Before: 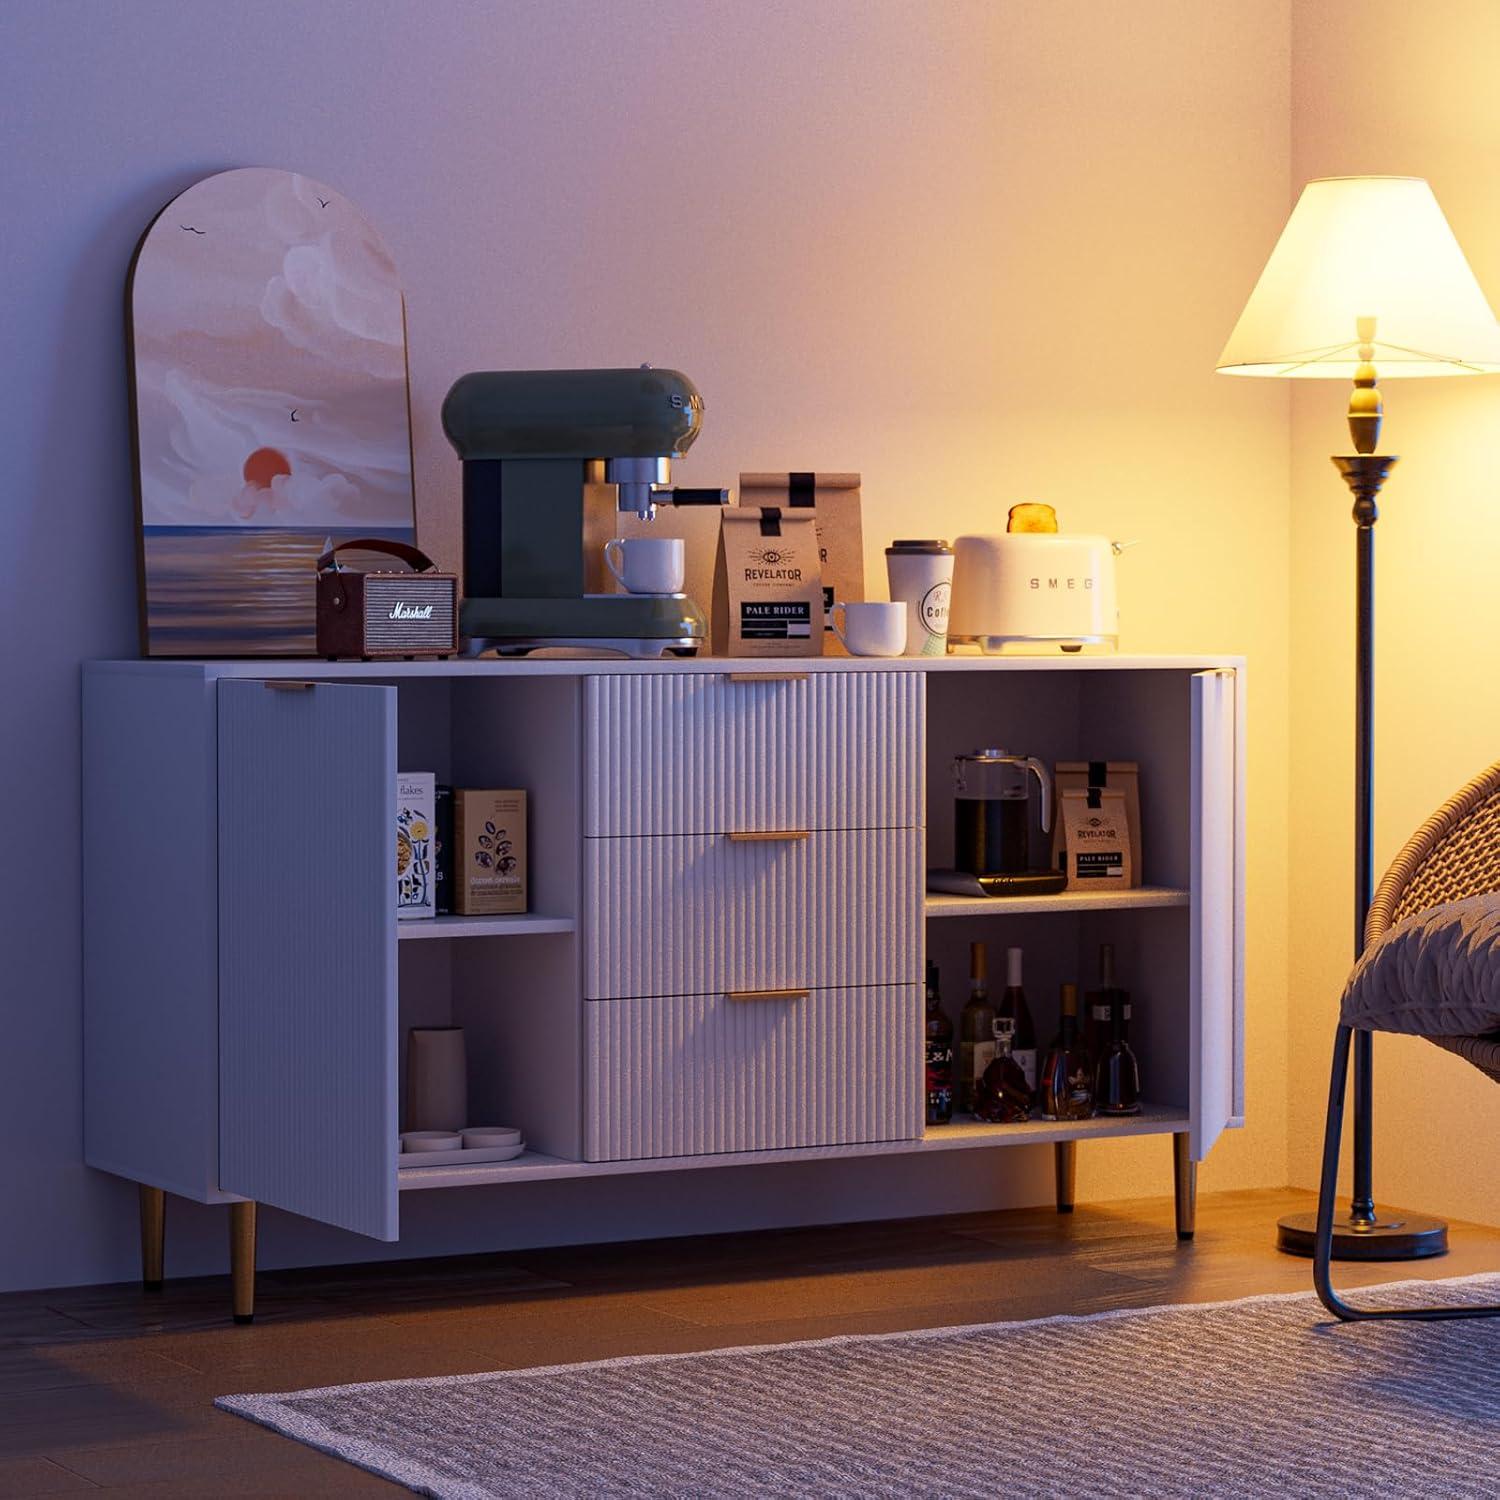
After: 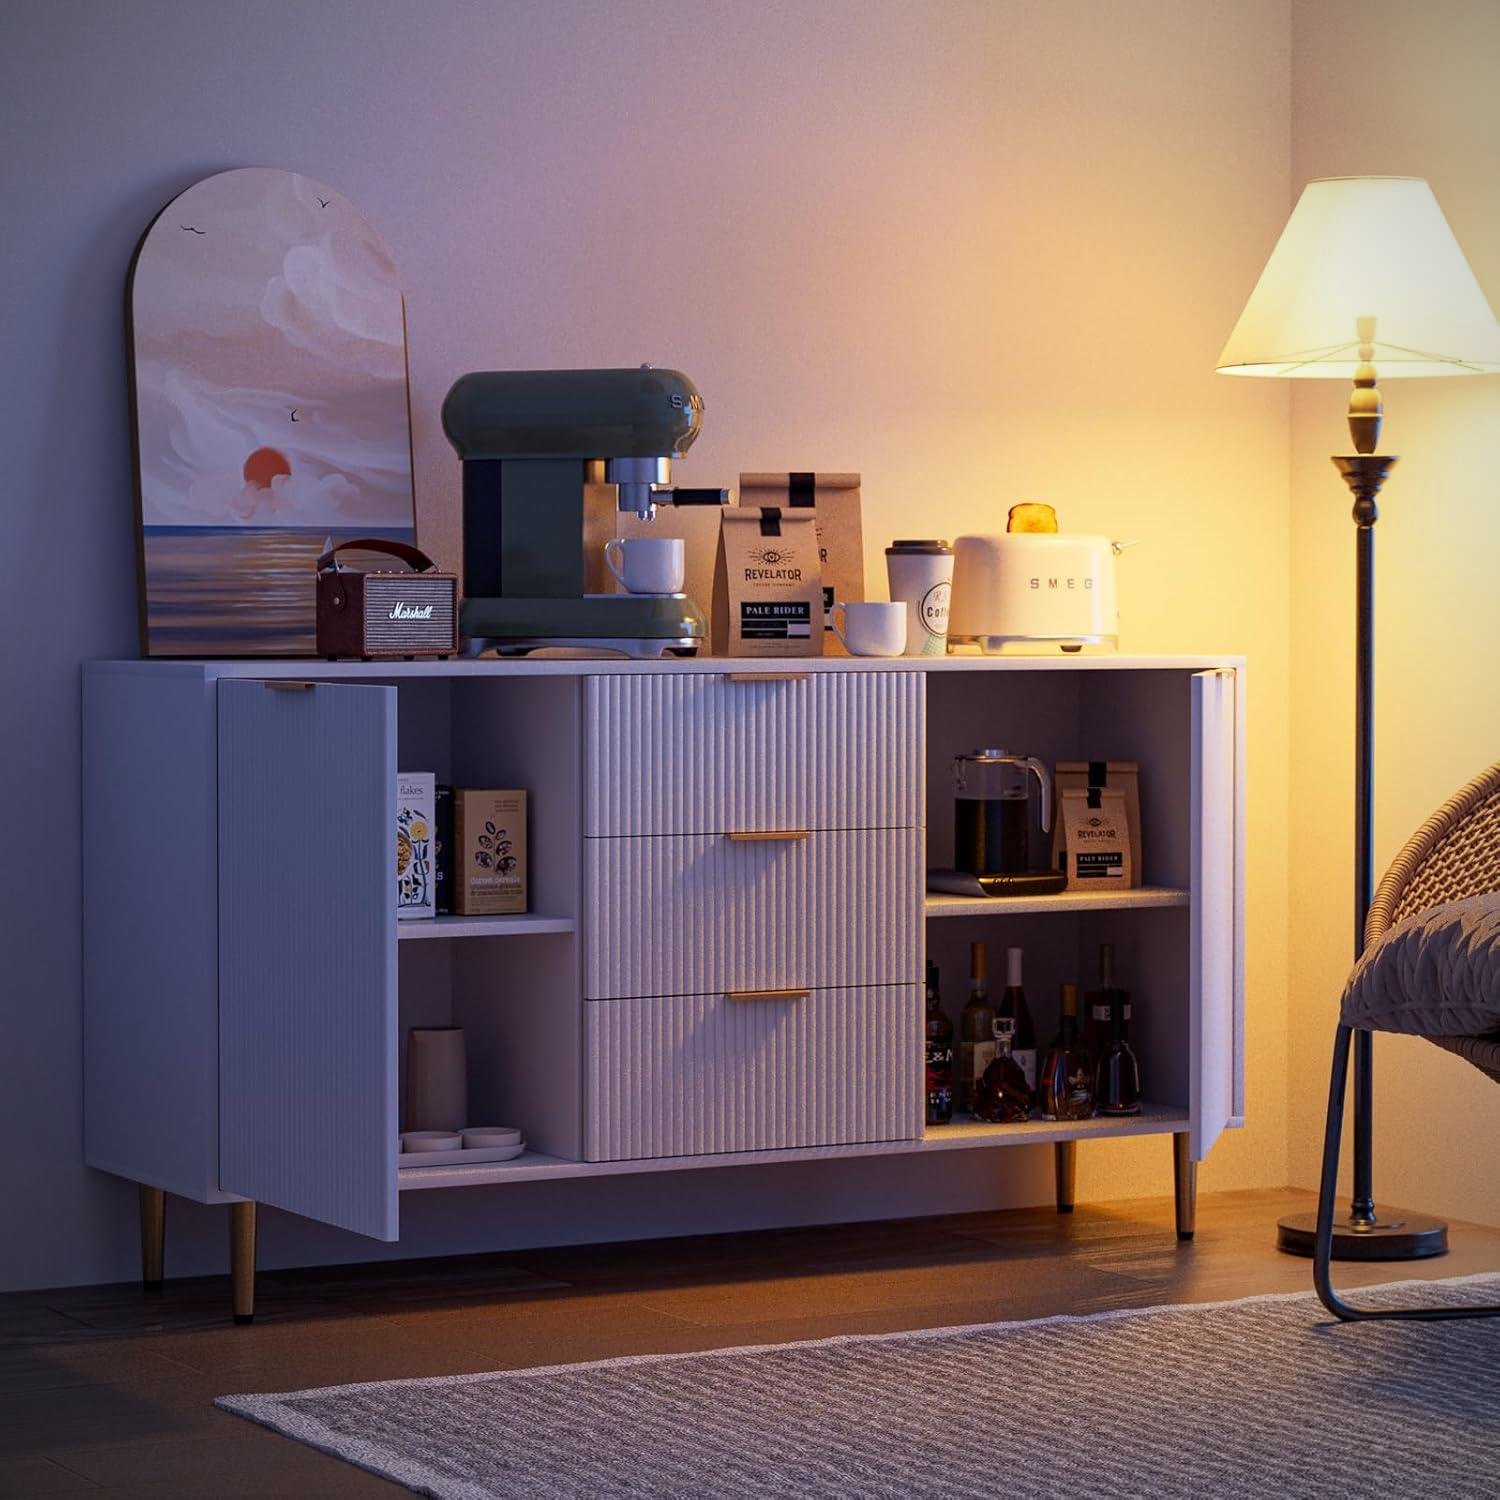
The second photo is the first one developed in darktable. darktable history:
vignetting: fall-off radius 61.11%, brightness -0.575
